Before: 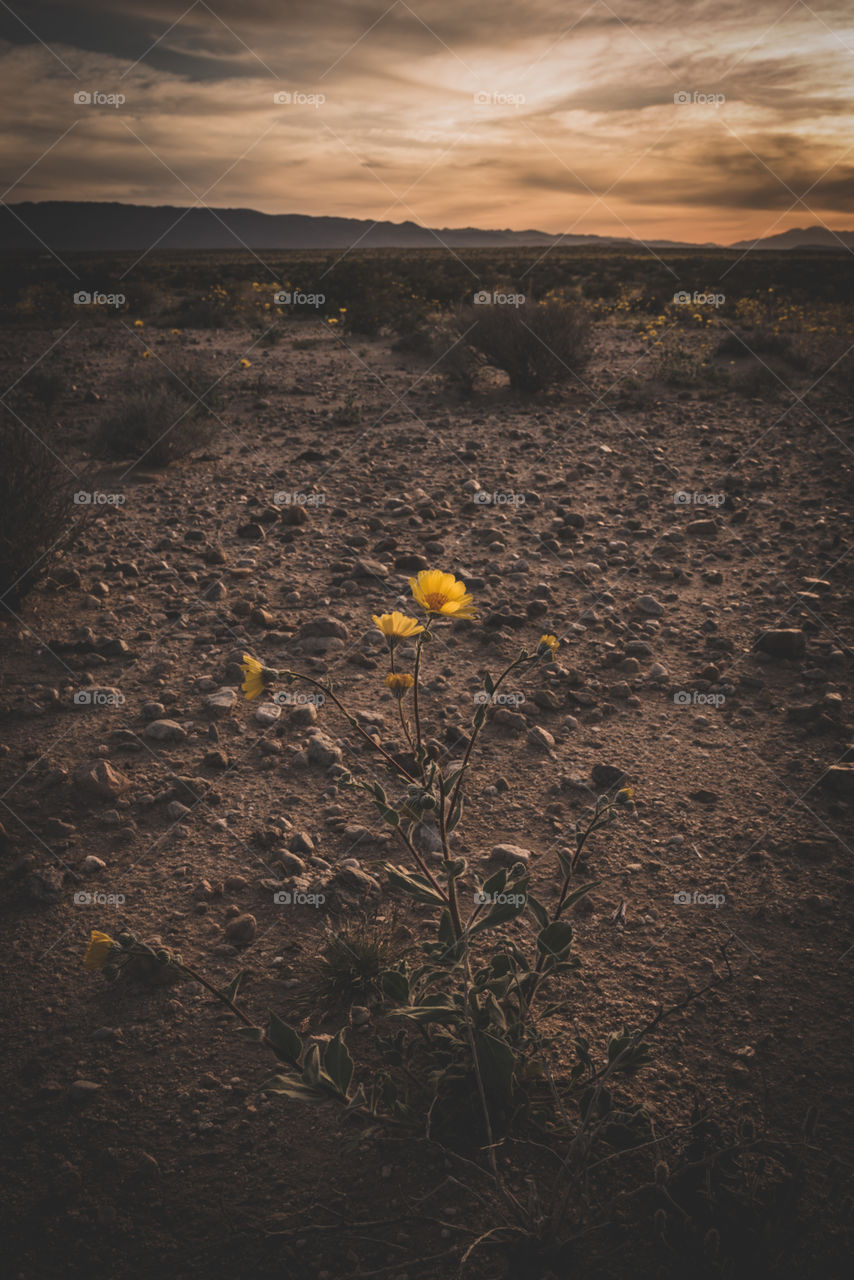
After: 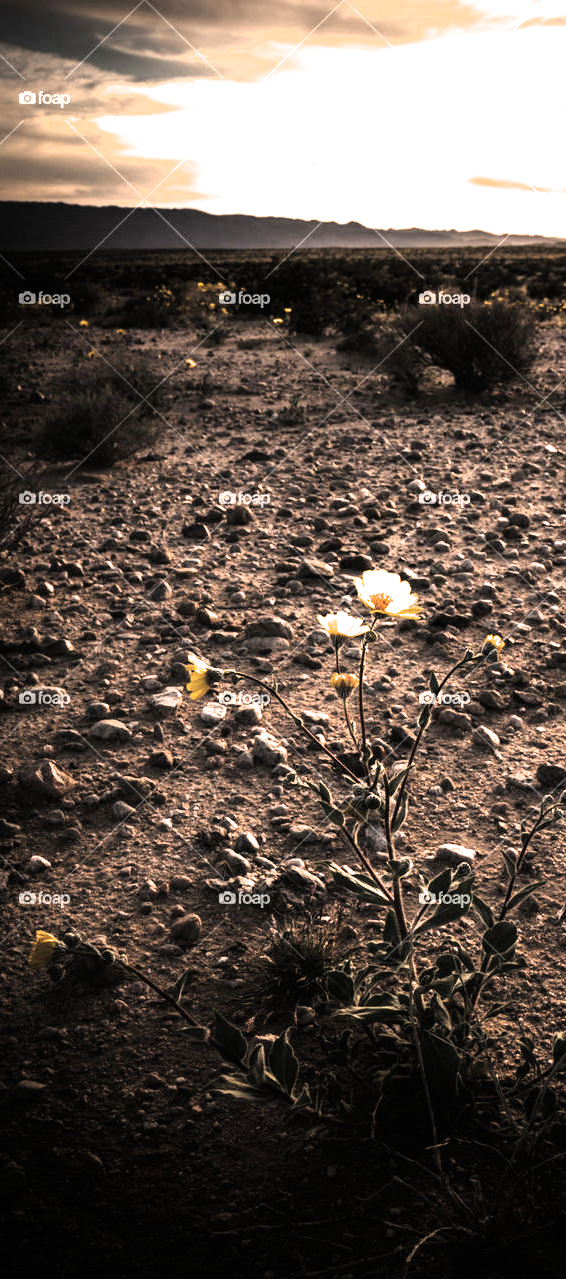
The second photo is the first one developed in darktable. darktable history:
color balance rgb: perceptual saturation grading › global saturation 20%, perceptual saturation grading › highlights -25.815%, perceptual saturation grading › shadows 24.648%, perceptual brilliance grading › global brilliance 19.631%
crop and rotate: left 6.616%, right 27.007%
filmic rgb: black relative exposure -8.19 EV, white relative exposure 2.23 EV, hardness 7.18, latitude 85.83%, contrast 1.701, highlights saturation mix -3.07%, shadows ↔ highlights balance -2.47%, color science v4 (2020), iterations of high-quality reconstruction 0, contrast in shadows soft, contrast in highlights soft
tone equalizer: -8 EV -1.05 EV, -7 EV -1.05 EV, -6 EV -0.876 EV, -5 EV -0.571 EV, -3 EV 0.58 EV, -2 EV 0.858 EV, -1 EV 1 EV, +0 EV 1.05 EV
